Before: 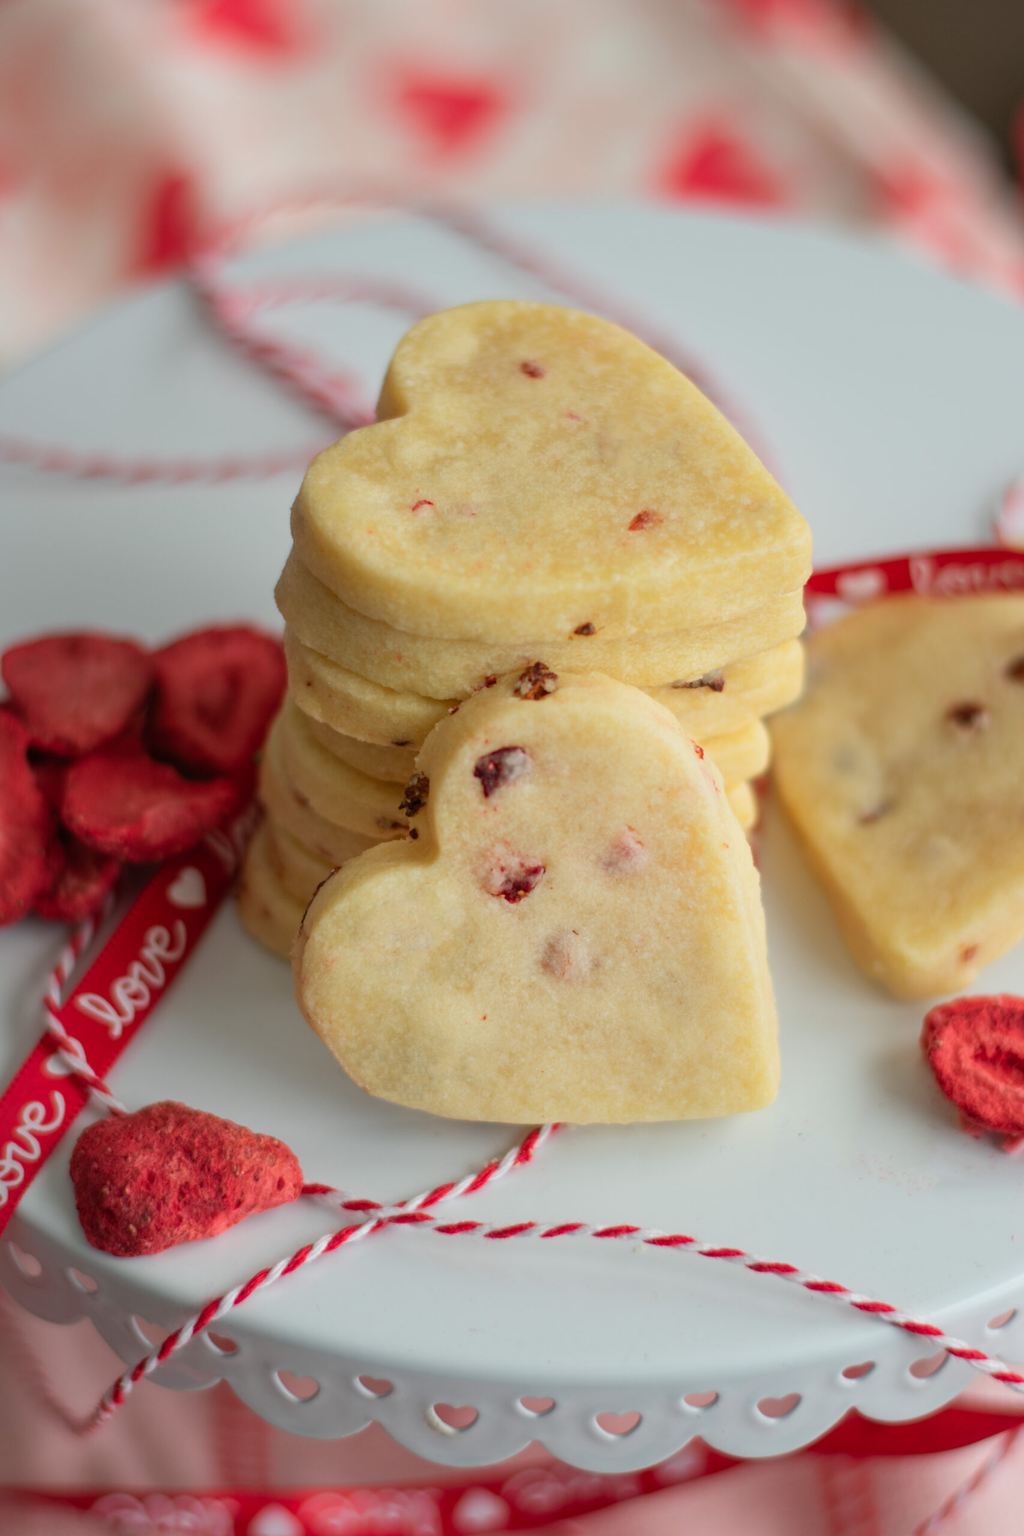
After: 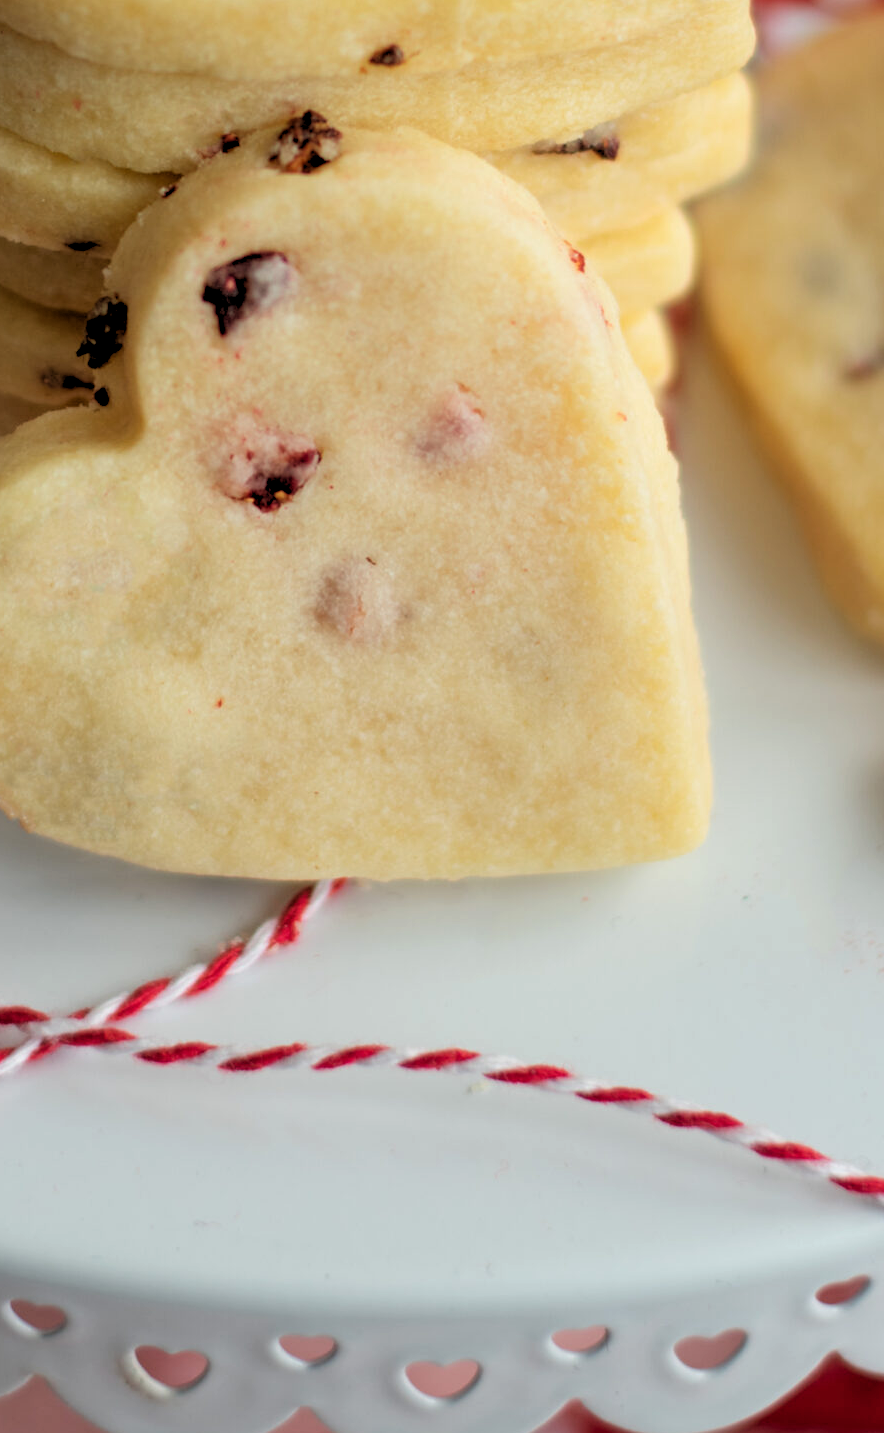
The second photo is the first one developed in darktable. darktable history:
rgb levels: levels [[0.034, 0.472, 0.904], [0, 0.5, 1], [0, 0.5, 1]]
crop: left 34.479%, top 38.822%, right 13.718%, bottom 5.172%
